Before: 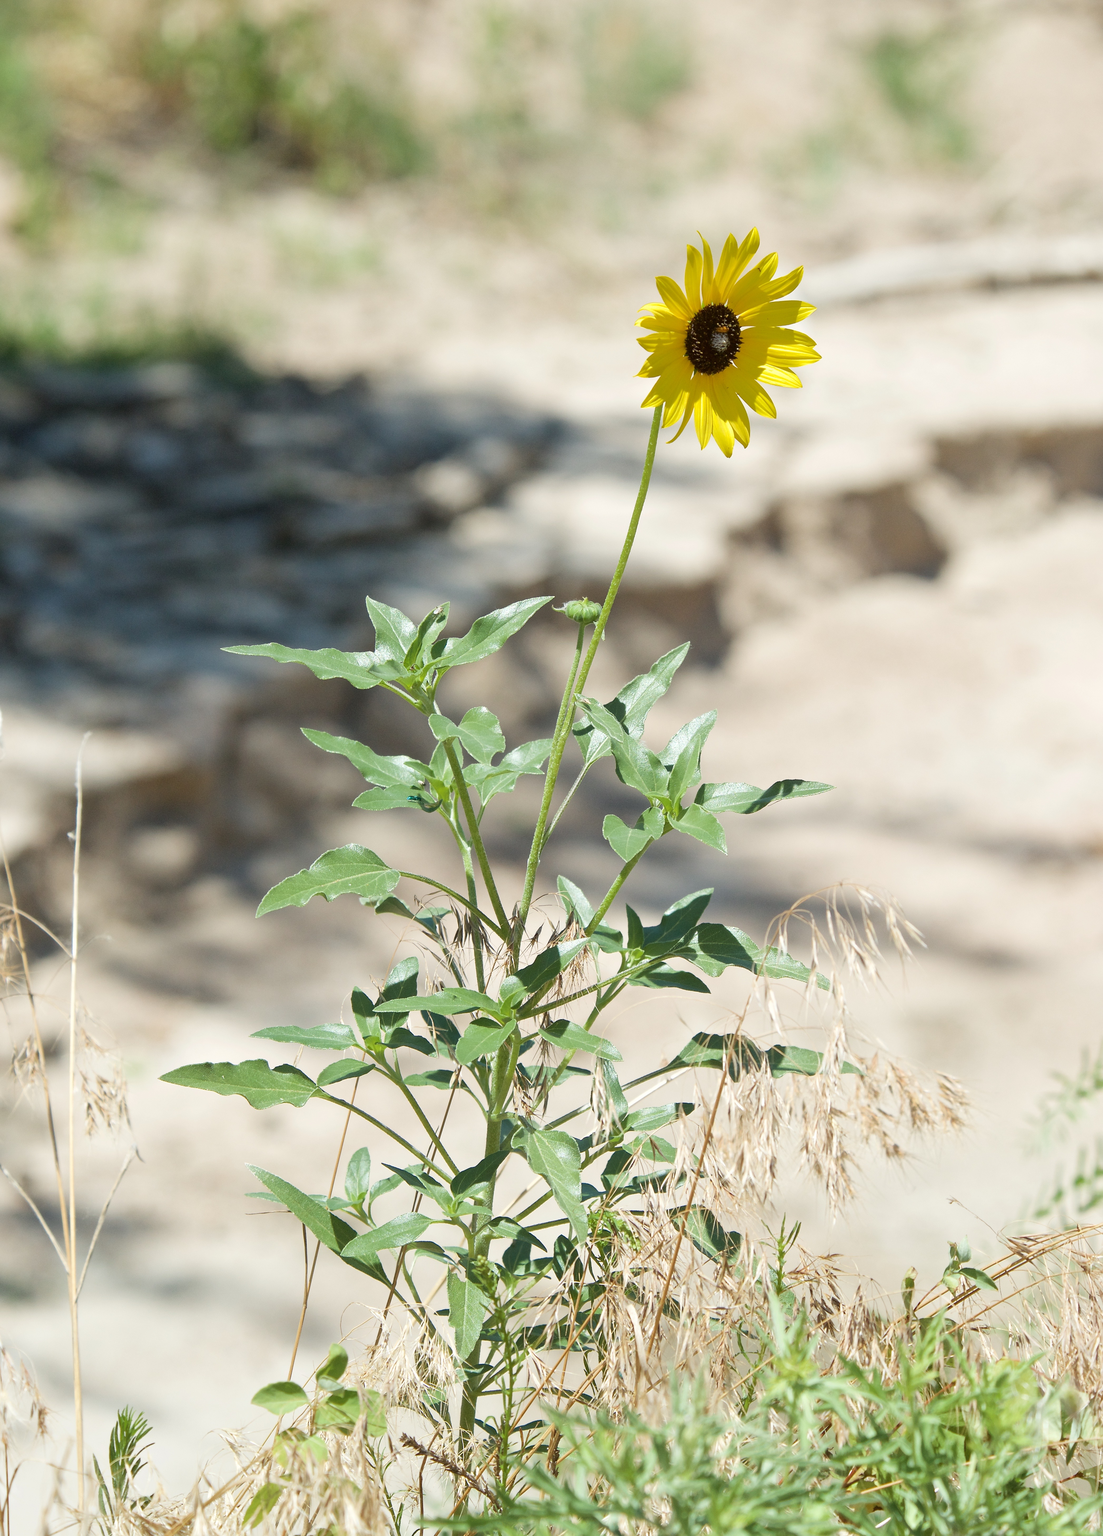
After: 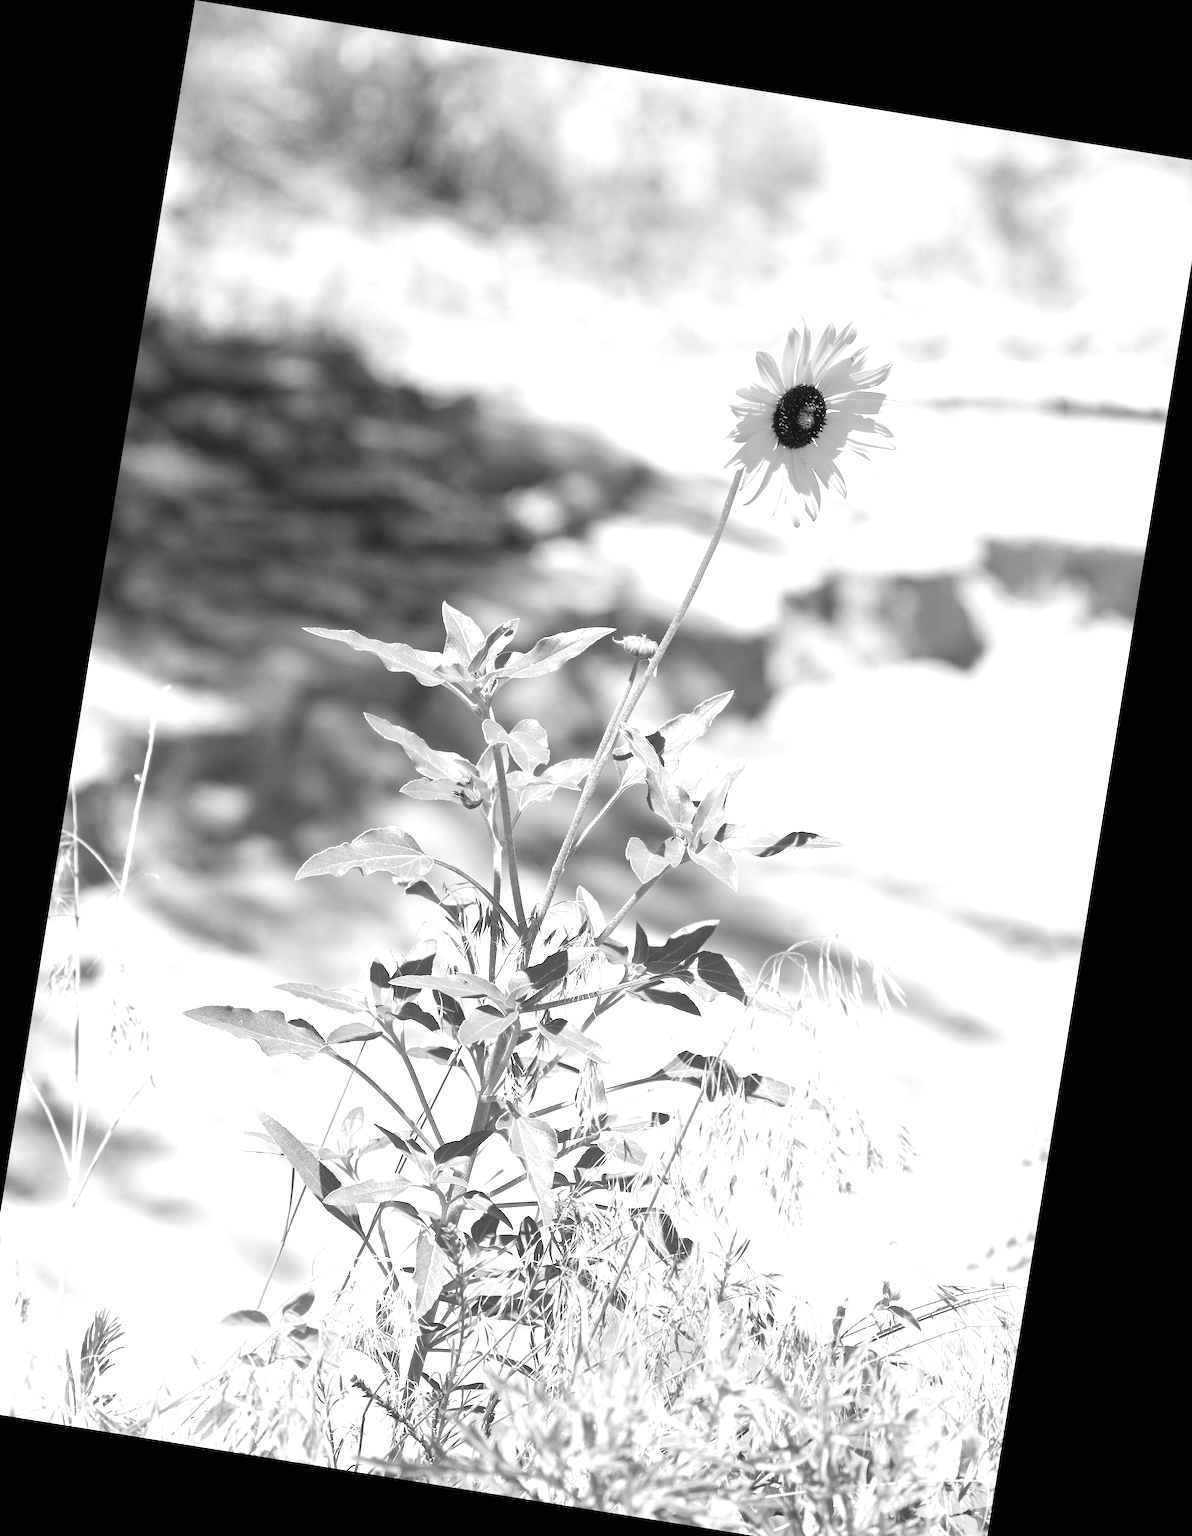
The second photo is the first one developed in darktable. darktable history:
crop and rotate: left 2.536%, right 1.107%, bottom 2.246%
color contrast: green-magenta contrast 0.8, blue-yellow contrast 1.1, unbound 0
exposure: black level correction -0.001, exposure 0.9 EV, compensate exposure bias true, compensate highlight preservation false
contrast brightness saturation: contrast 0.03, brightness -0.04
rotate and perspective: rotation 9.12°, automatic cropping off
monochrome: a -71.75, b 75.82
